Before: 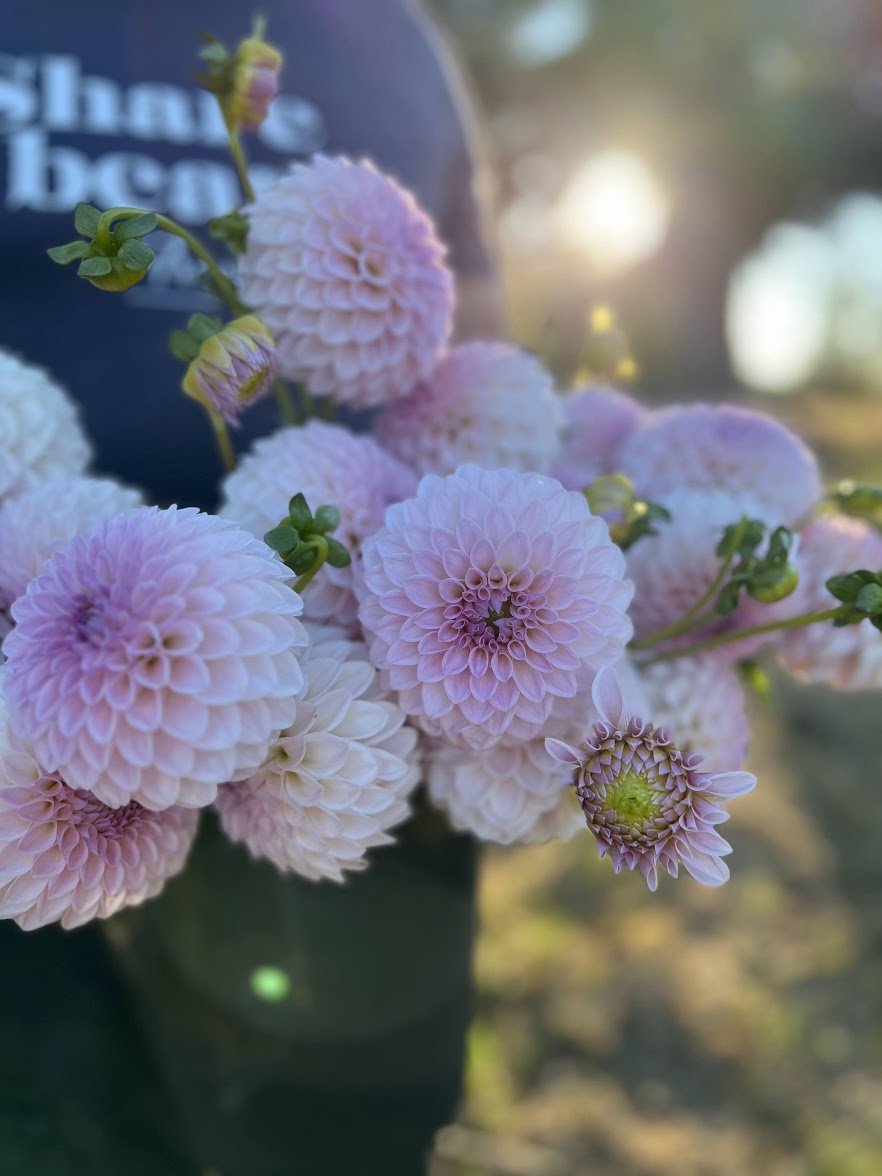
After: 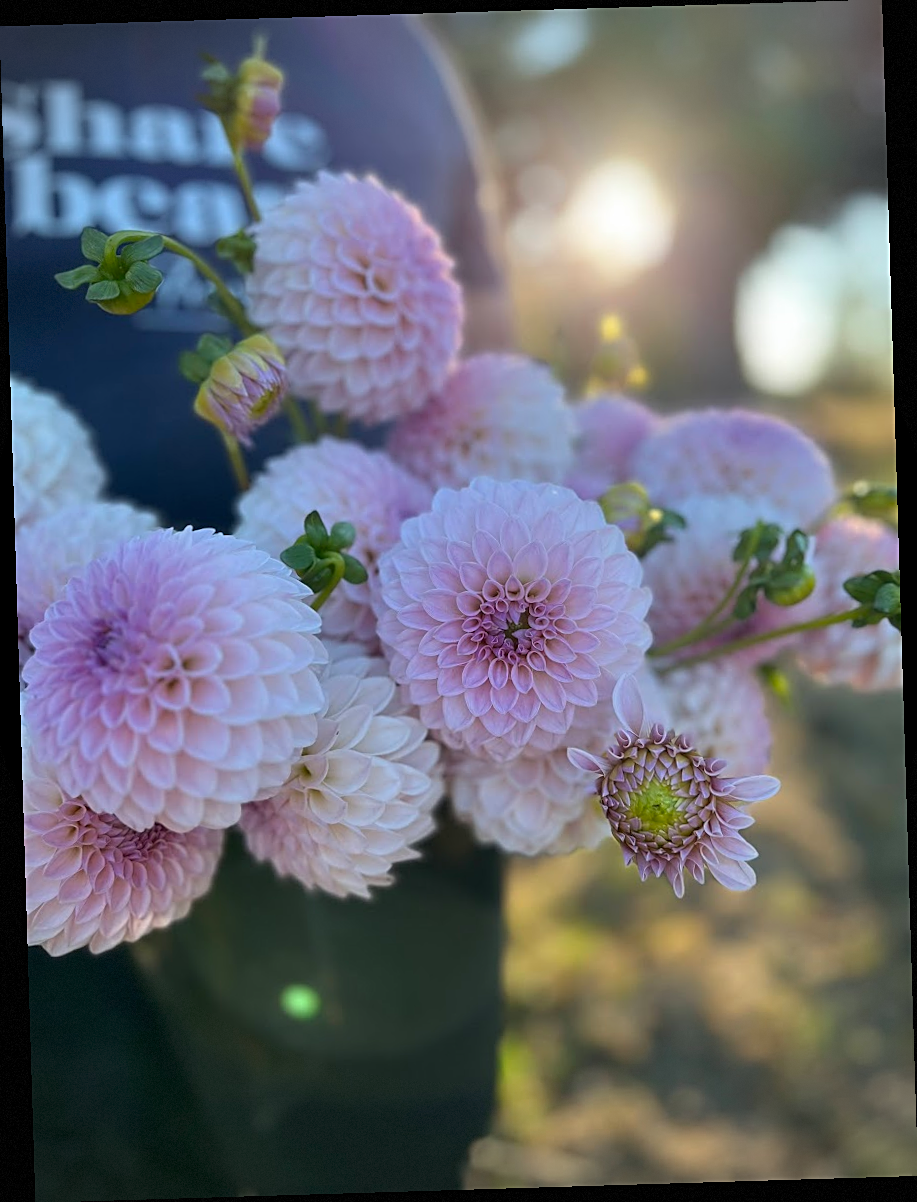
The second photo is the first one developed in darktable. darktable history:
white balance: emerald 1
rotate and perspective: rotation -1.75°, automatic cropping off
sharpen: on, module defaults
vignetting: dithering 8-bit output, unbound false
